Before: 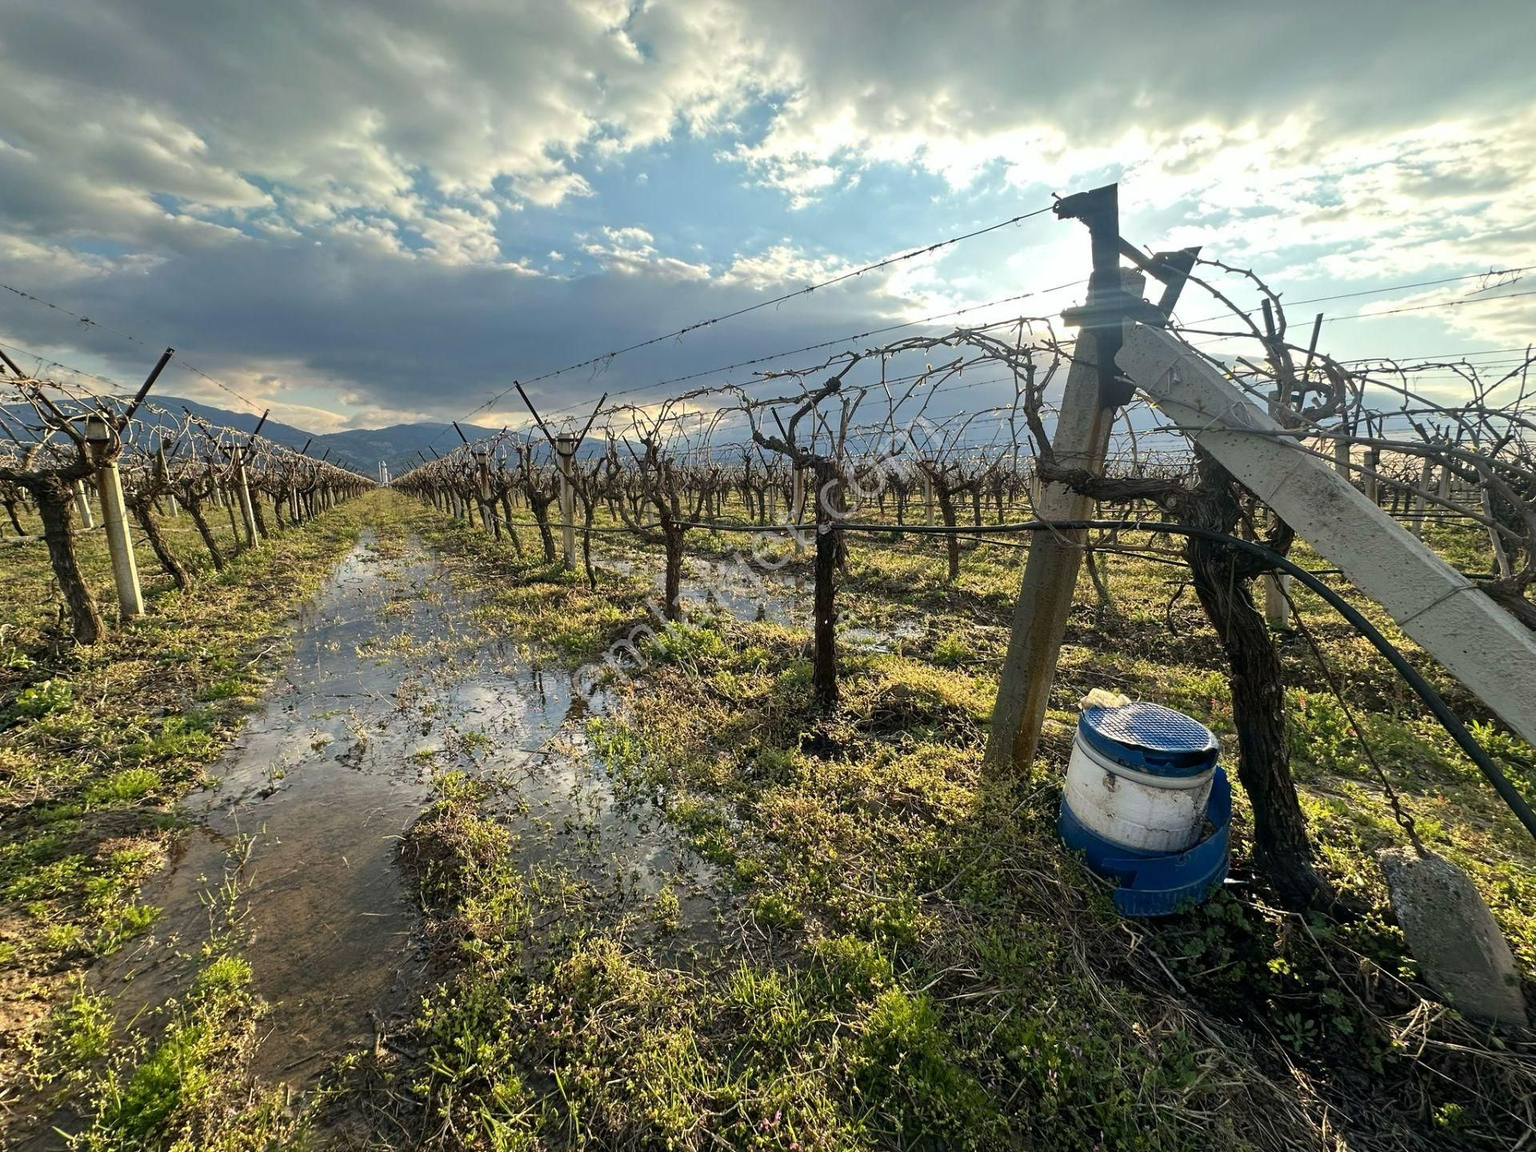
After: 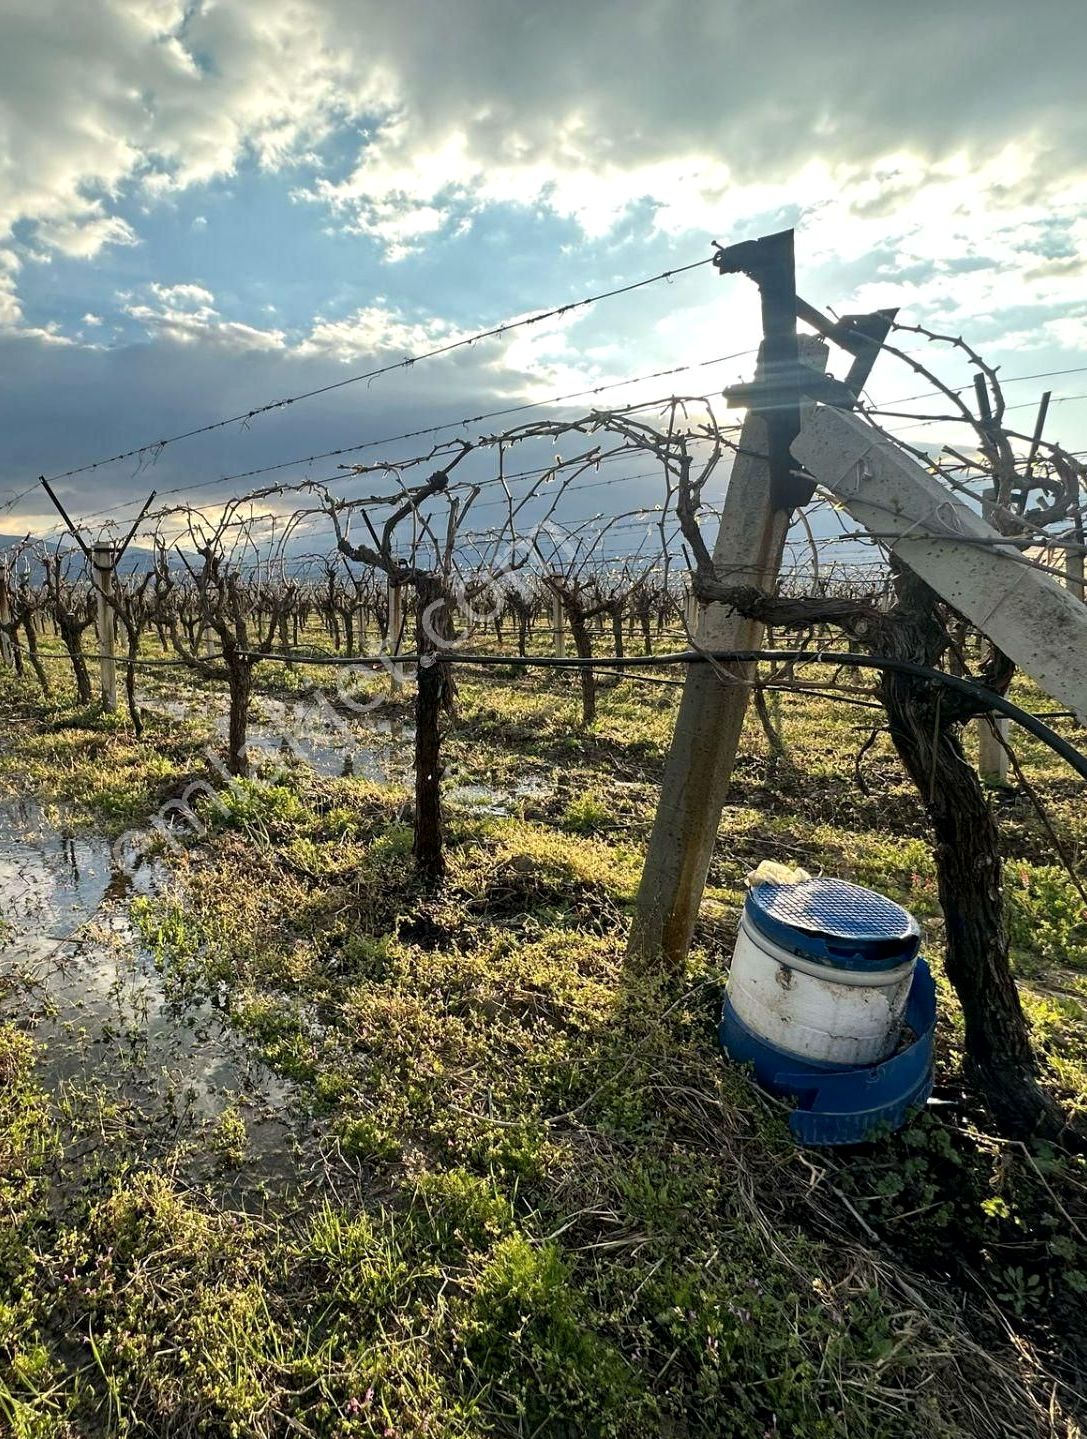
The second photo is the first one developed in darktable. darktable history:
crop: left 31.458%, top 0%, right 11.876%
local contrast: mode bilateral grid, contrast 25, coarseness 50, detail 123%, midtone range 0.2
